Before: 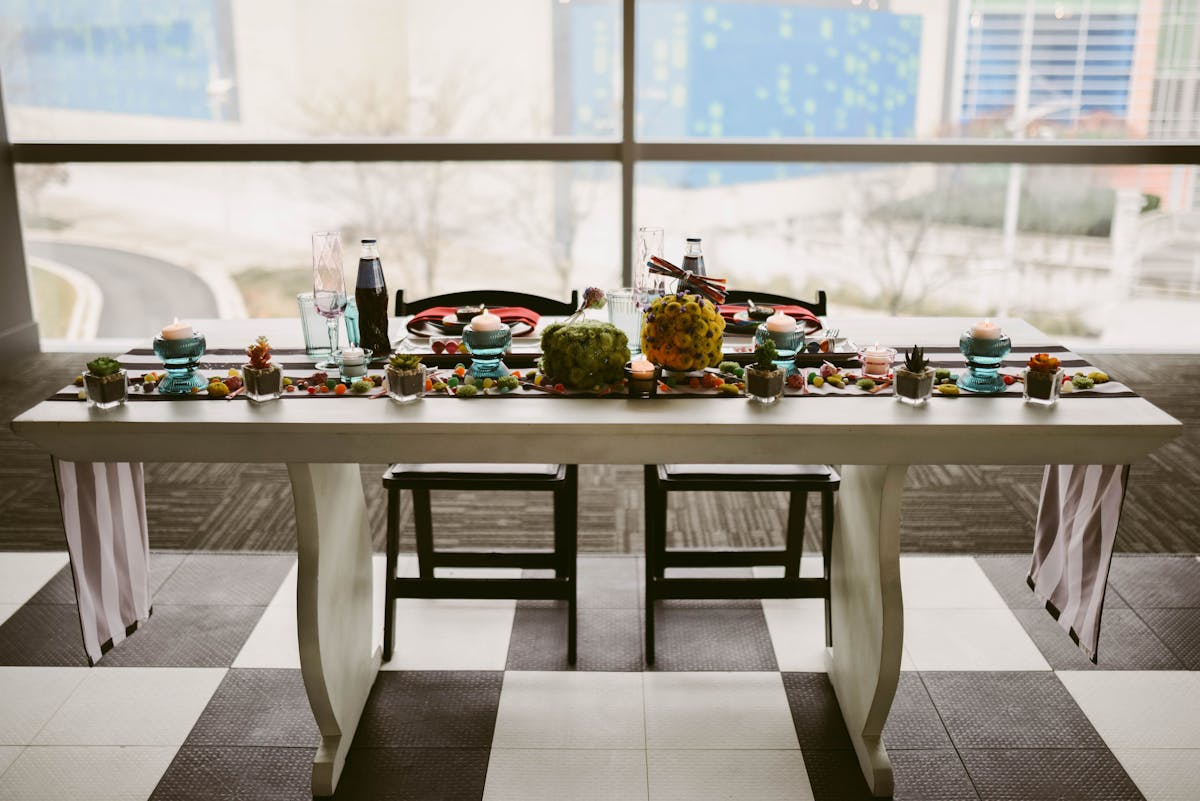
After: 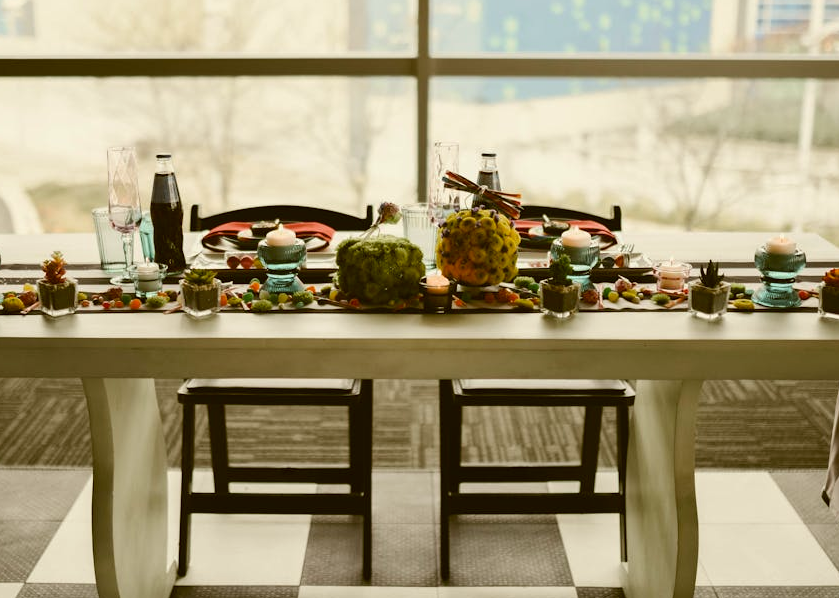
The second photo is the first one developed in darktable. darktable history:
crop and rotate: left 17.125%, top 10.682%, right 12.939%, bottom 14.54%
contrast brightness saturation: contrast 0.011, saturation -0.065
color correction: highlights a* -1.73, highlights b* 10.3, shadows a* 0.731, shadows b* 18.9
